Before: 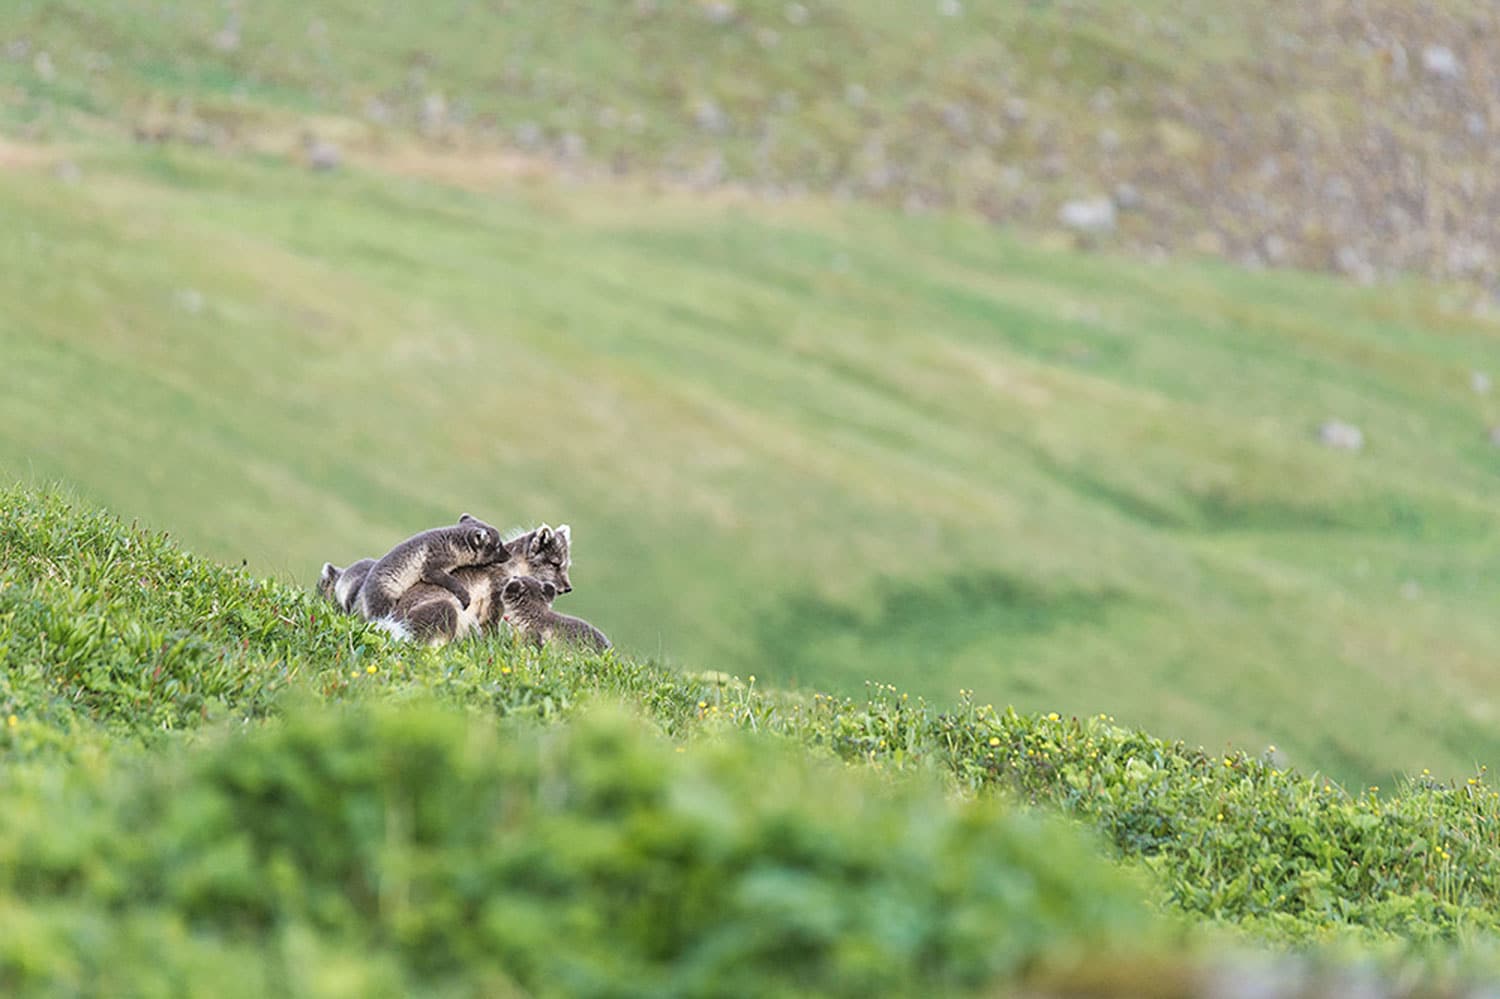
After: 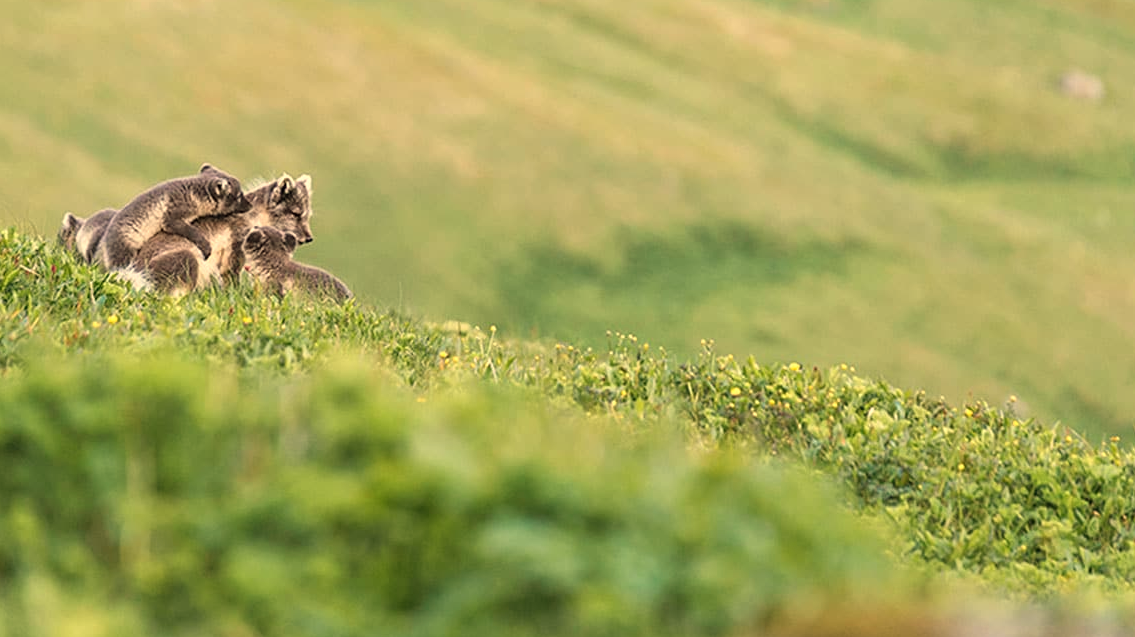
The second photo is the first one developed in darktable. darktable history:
crop and rotate: left 17.299%, top 35.115%, right 7.015%, bottom 1.024%
white balance: red 1.138, green 0.996, blue 0.812
